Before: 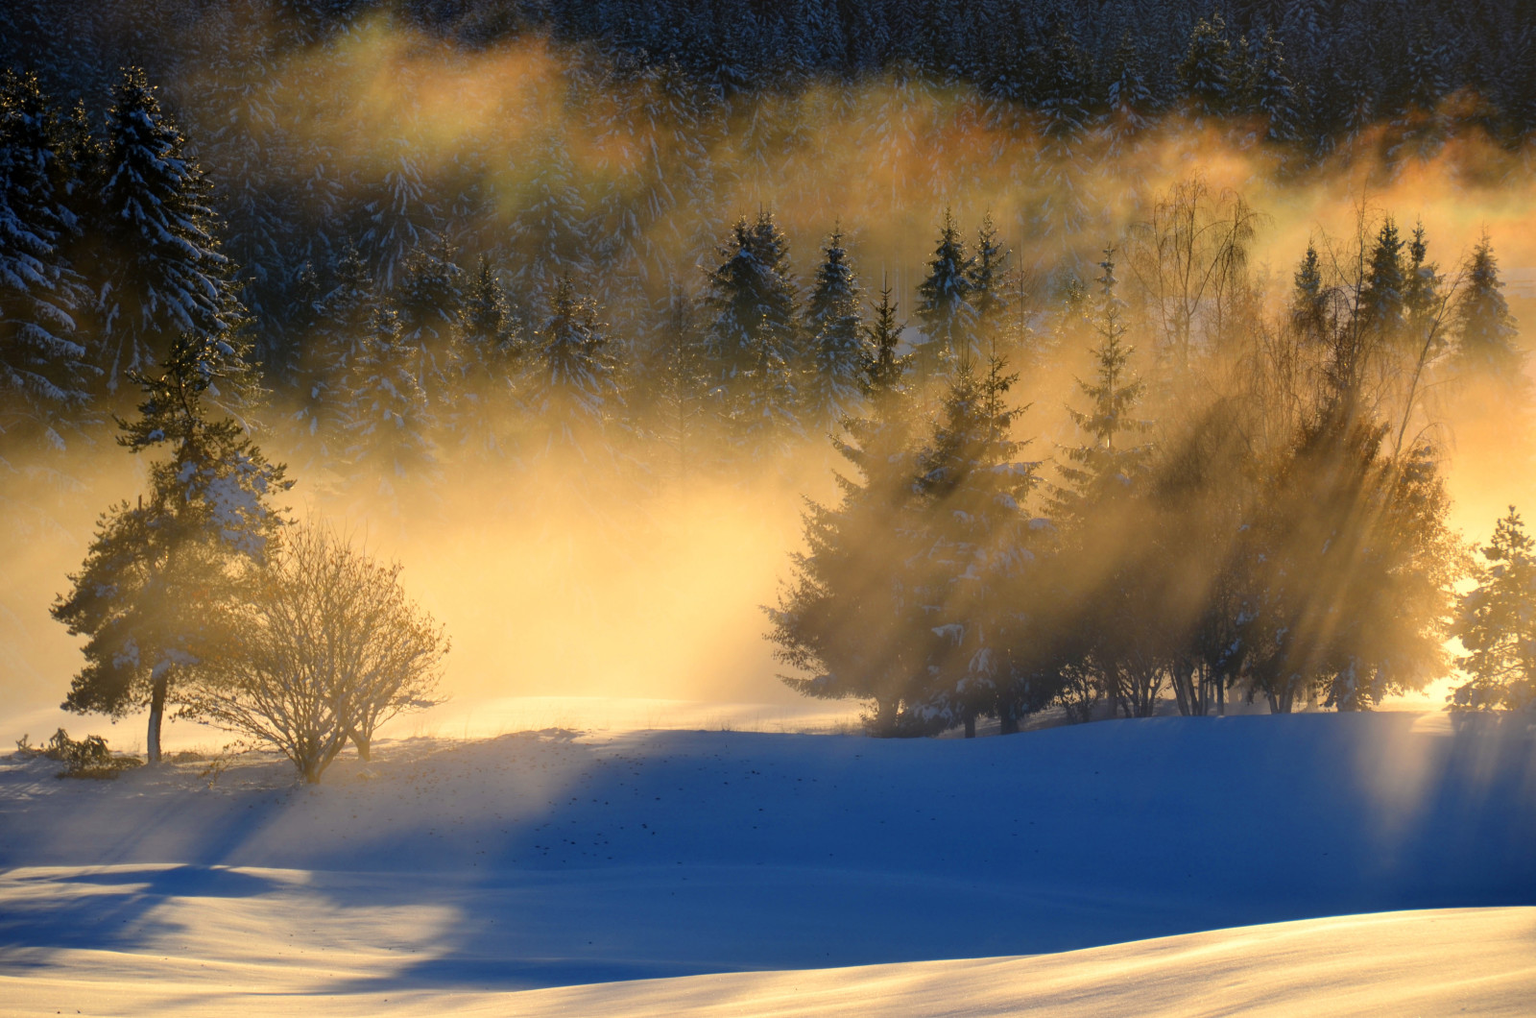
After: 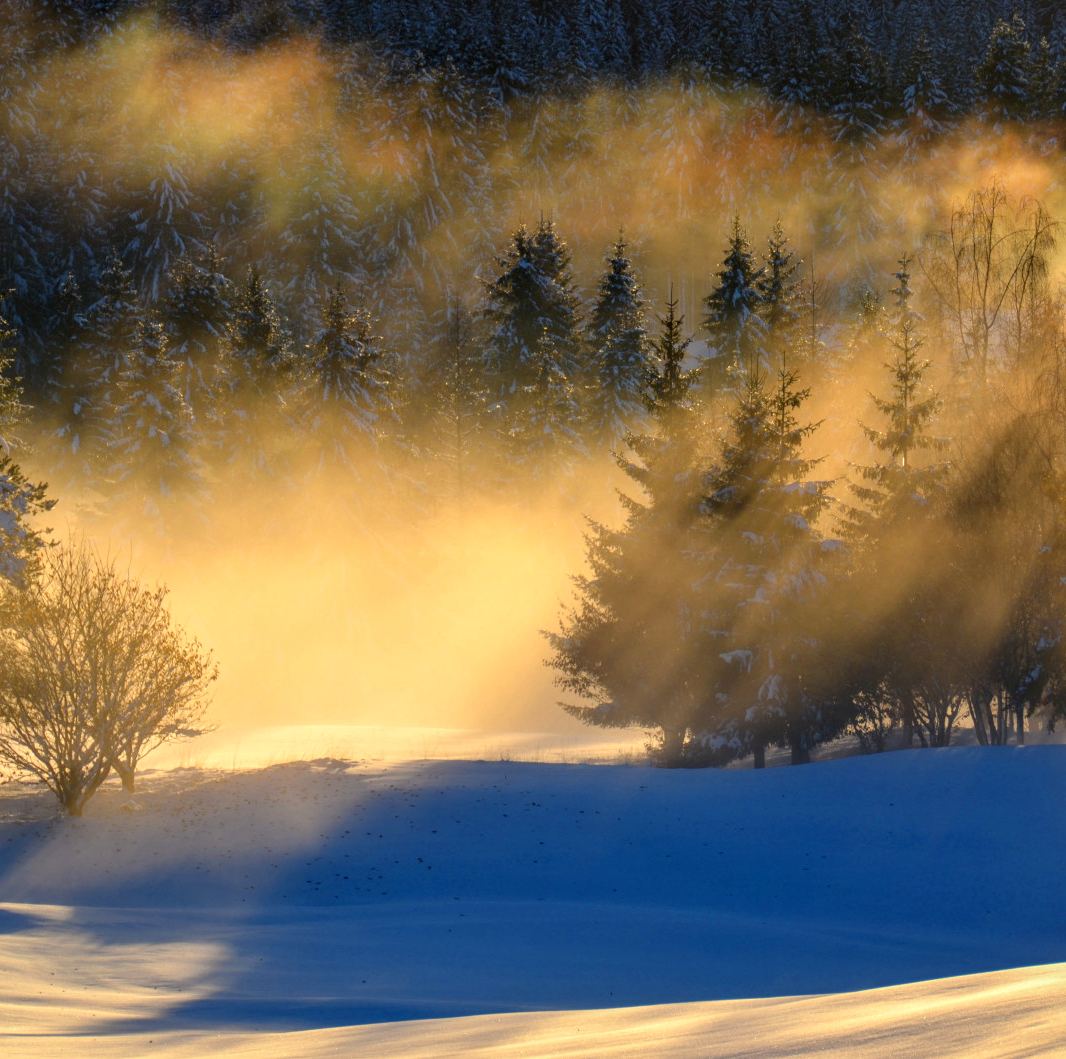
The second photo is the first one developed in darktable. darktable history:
crop and rotate: left 15.692%, right 17.68%
local contrast: on, module defaults
contrast brightness saturation: saturation 0.097
